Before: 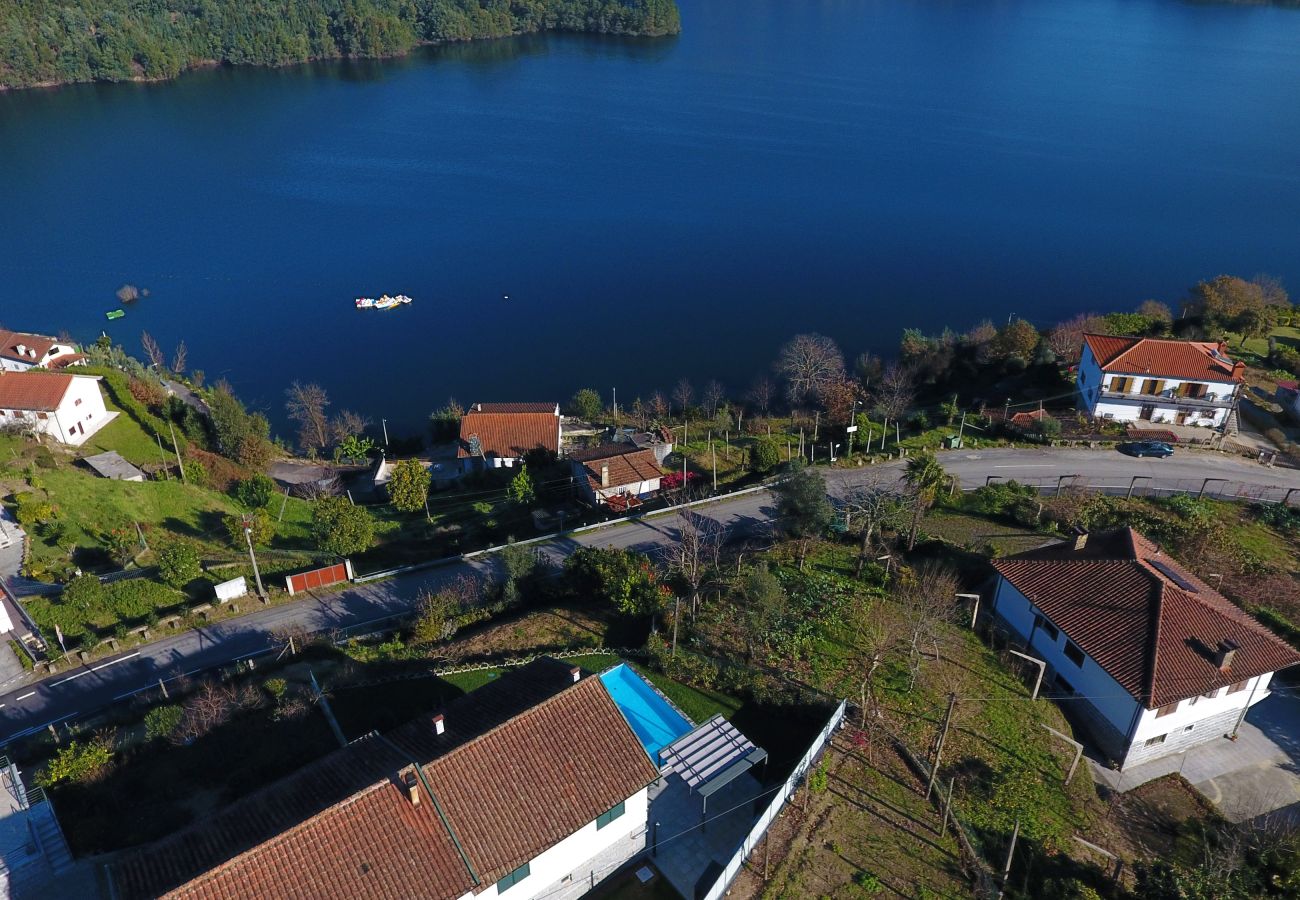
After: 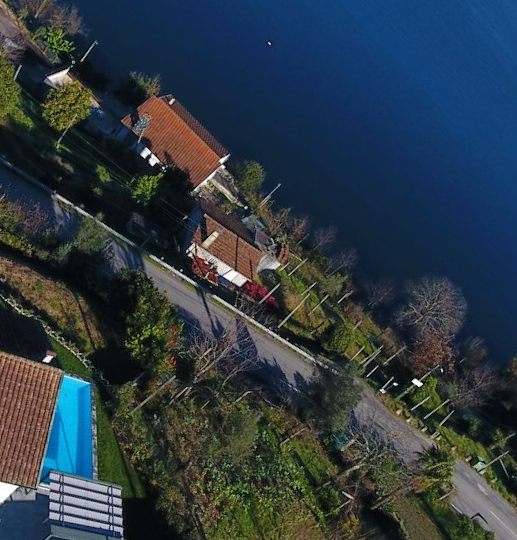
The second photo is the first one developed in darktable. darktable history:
crop and rotate: angle -45.61°, top 16.488%, right 0.79%, bottom 11.744%
